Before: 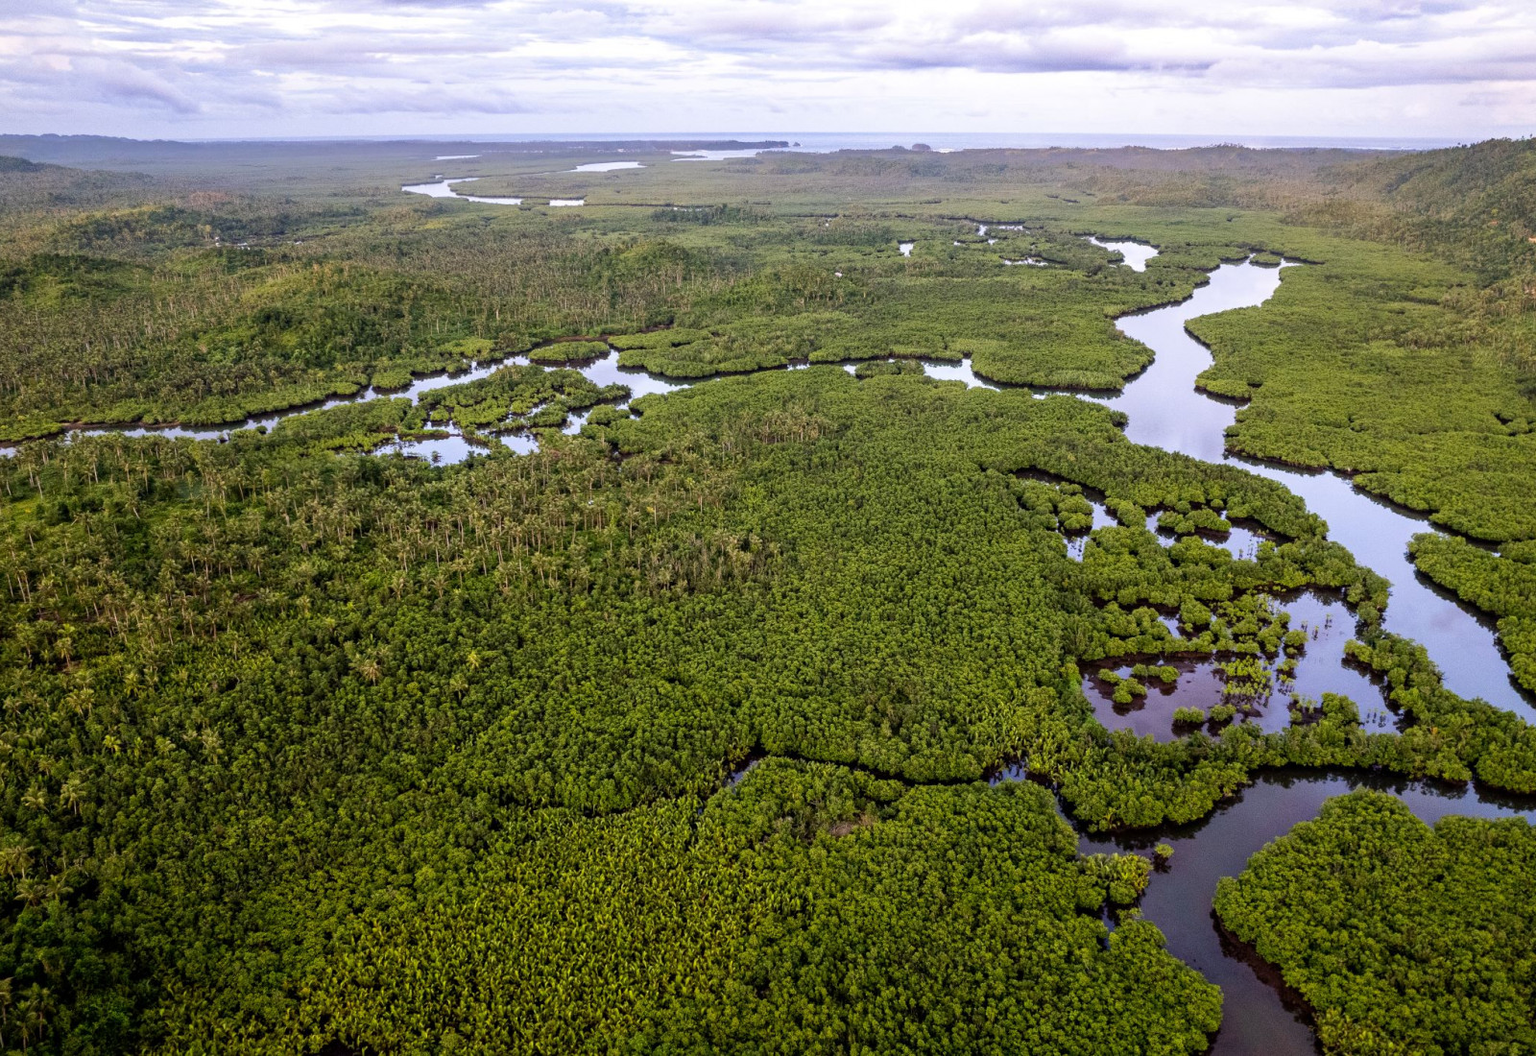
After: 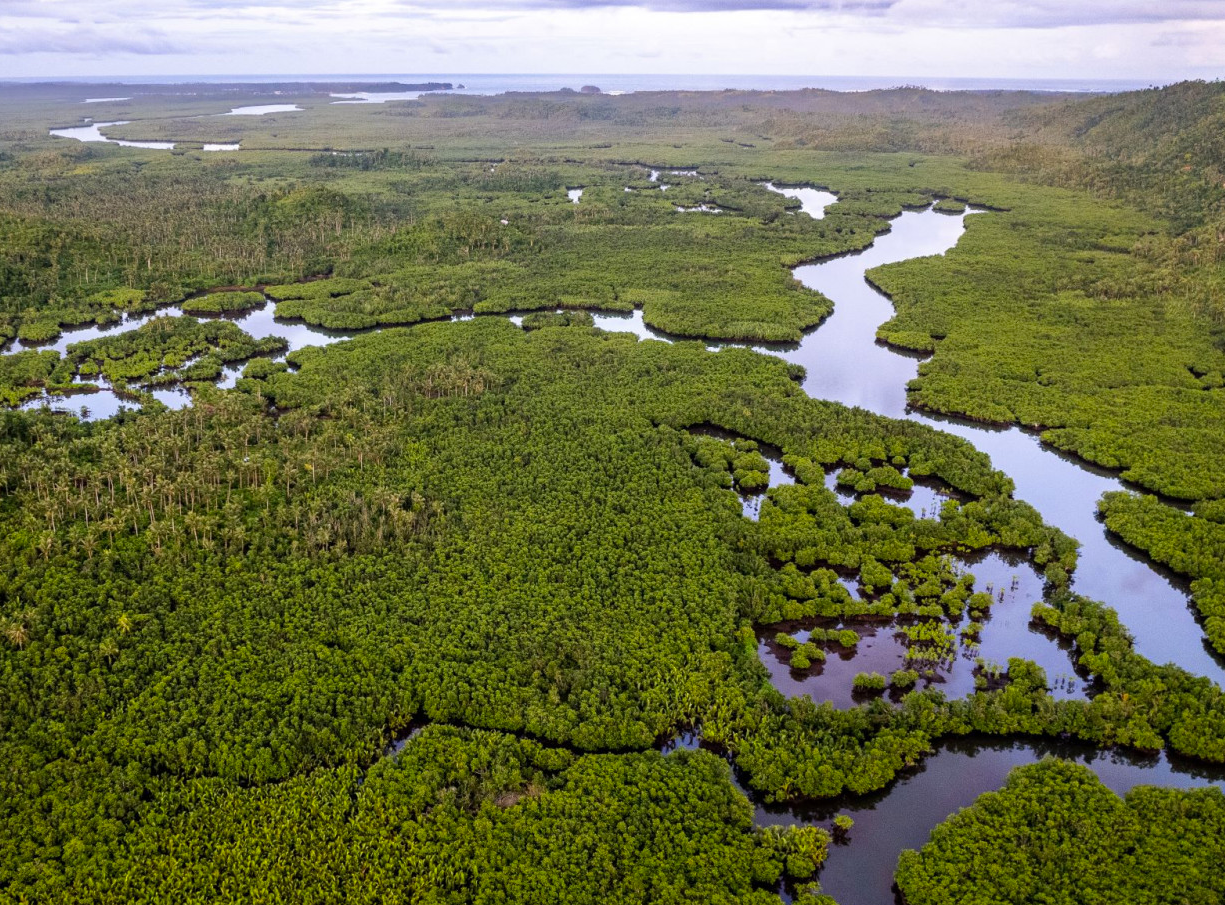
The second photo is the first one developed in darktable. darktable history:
crop: left 23.095%, top 5.827%, bottom 11.854%
vibrance: vibrance 67%
